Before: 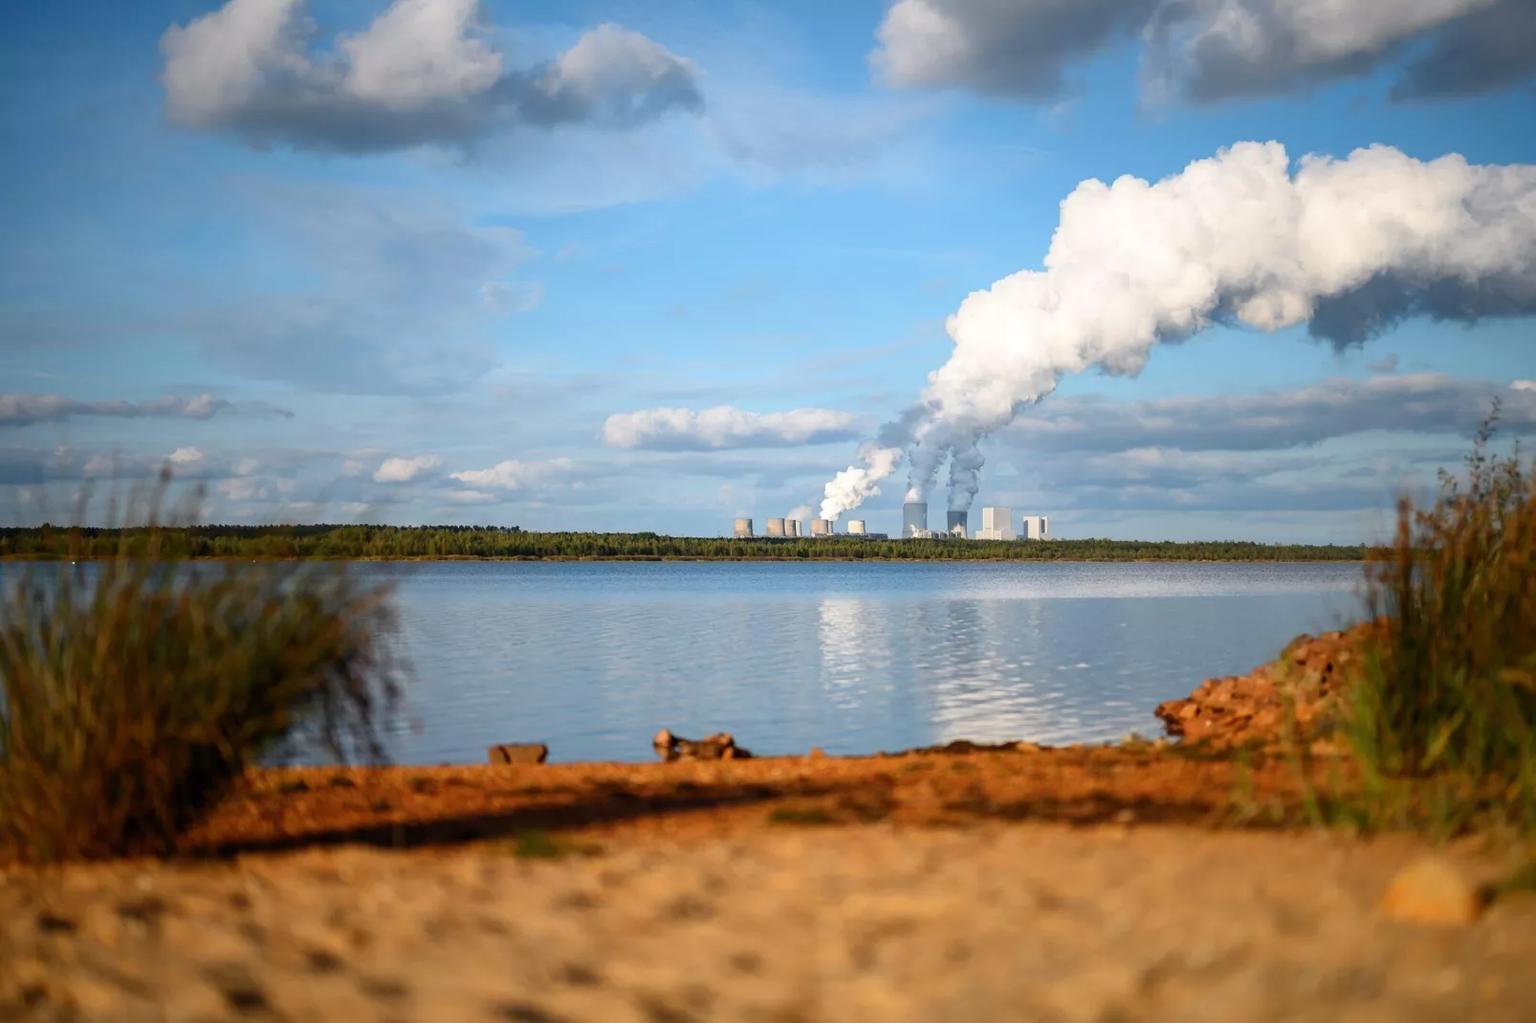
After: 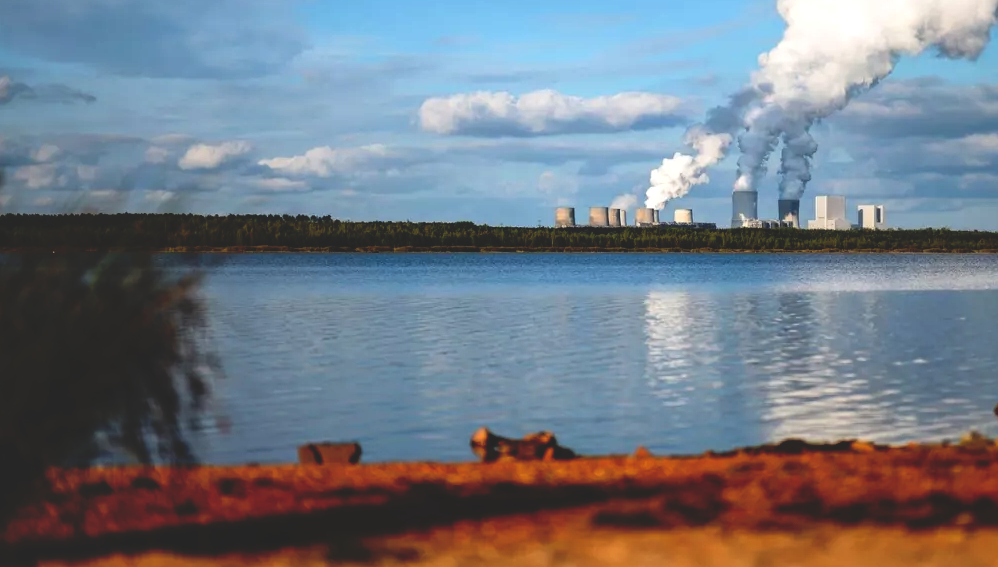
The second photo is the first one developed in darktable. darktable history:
local contrast: highlights 107%, shadows 102%, detail 119%, midtone range 0.2
base curve: curves: ch0 [(0, 0.02) (0.083, 0.036) (1, 1)], preserve colors none
crop: left 13.237%, top 31.375%, right 24.588%, bottom 15.555%
